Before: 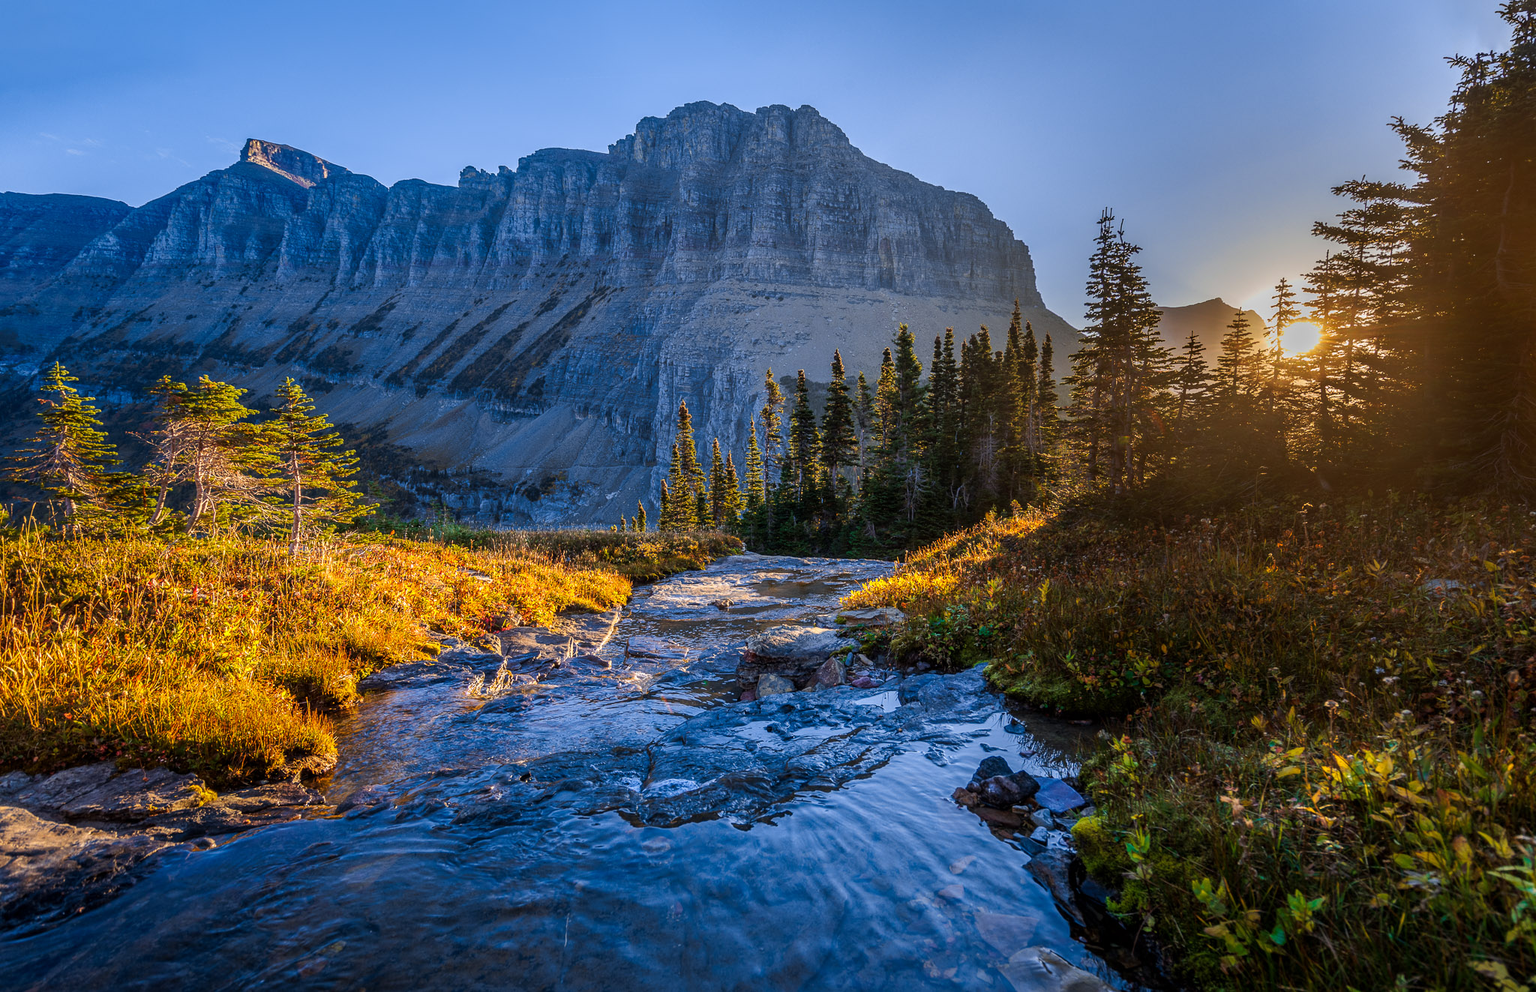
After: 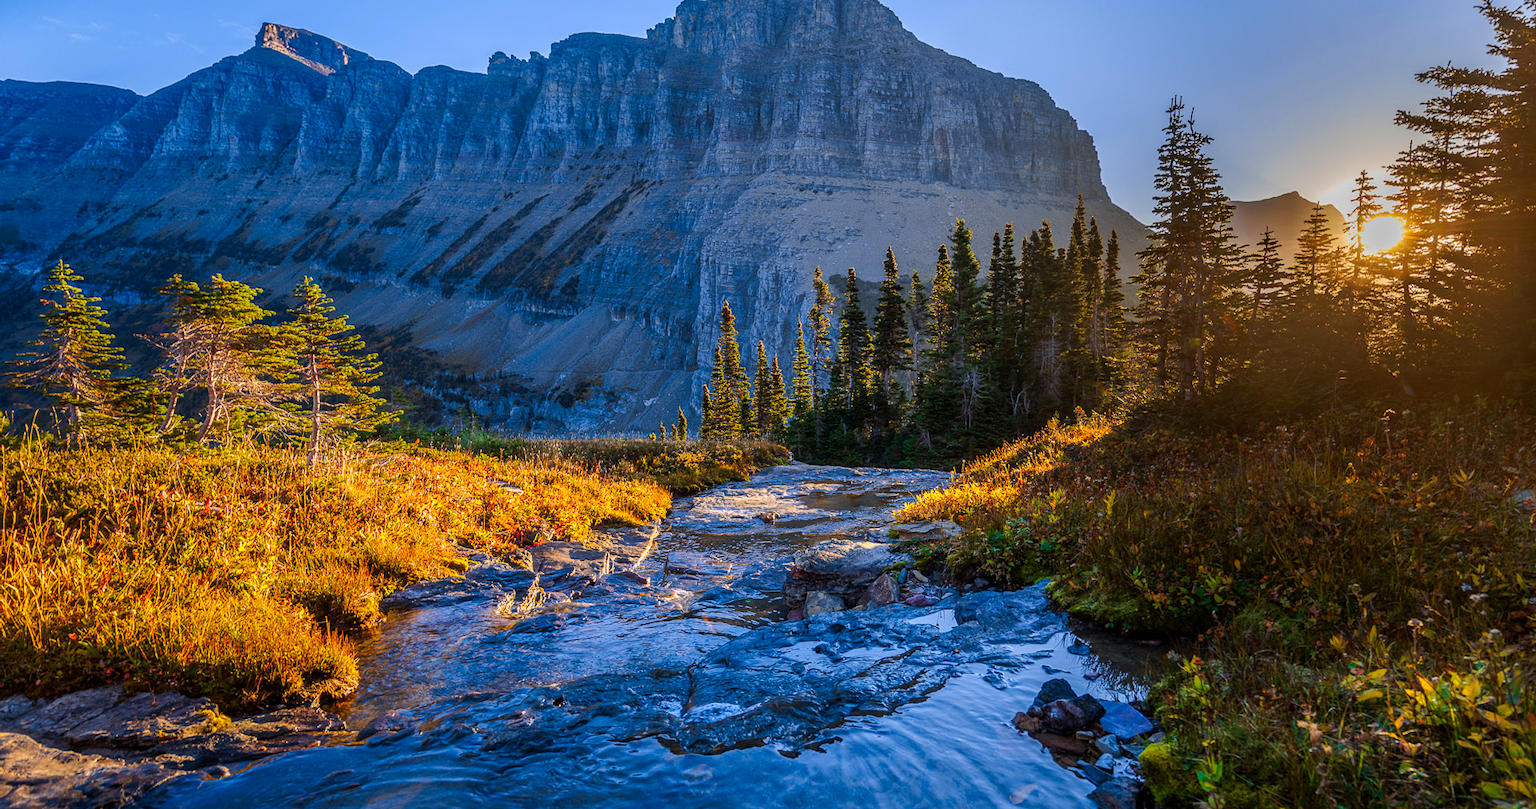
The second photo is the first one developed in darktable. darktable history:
contrast brightness saturation: contrast 0.044, saturation 0.163
crop and rotate: angle 0.031°, top 11.862%, right 5.812%, bottom 11.242%
